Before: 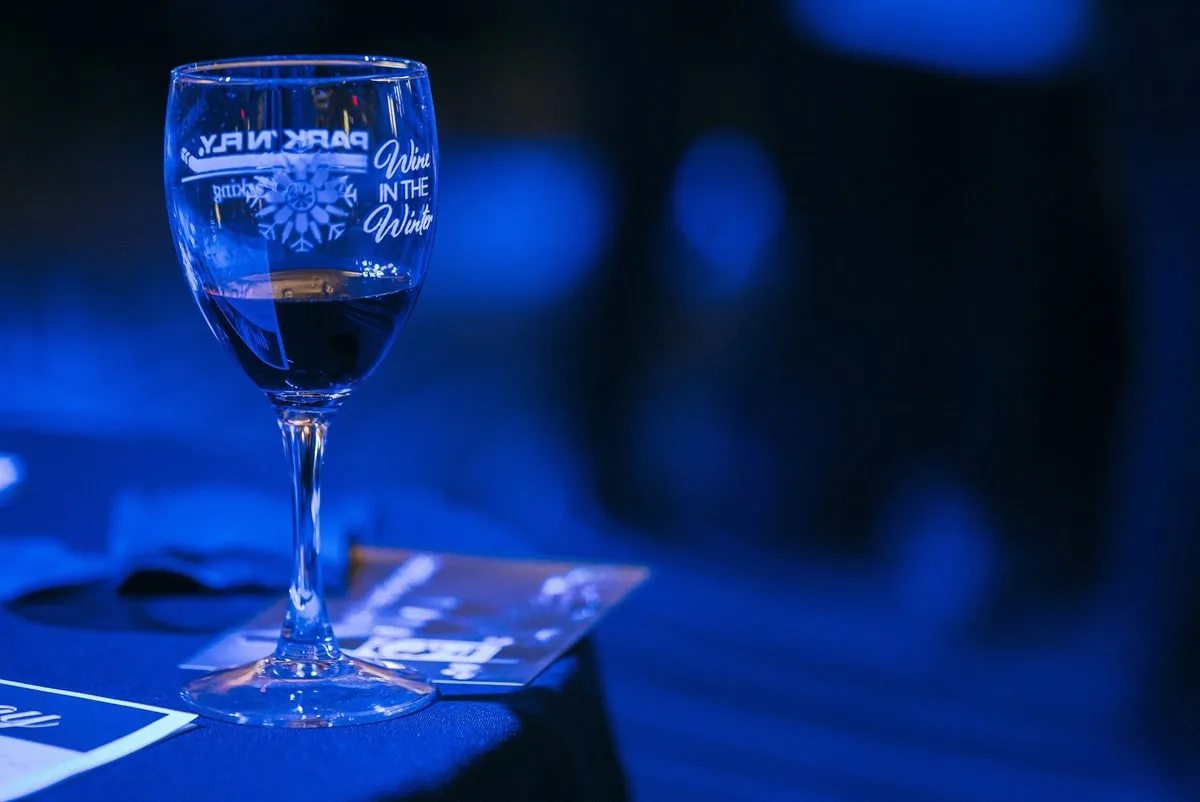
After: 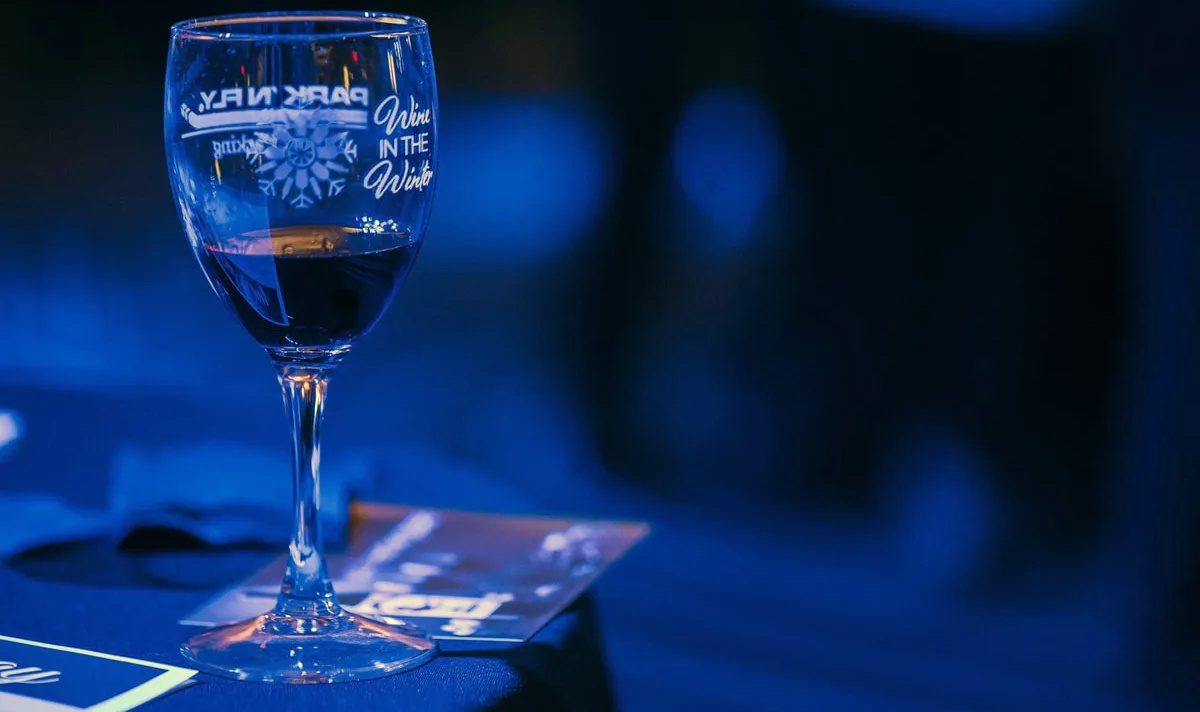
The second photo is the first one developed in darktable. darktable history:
velvia: on, module defaults
crop and rotate: top 5.609%, bottom 5.609%
white balance: red 1.123, blue 0.83
tone equalizer: on, module defaults
